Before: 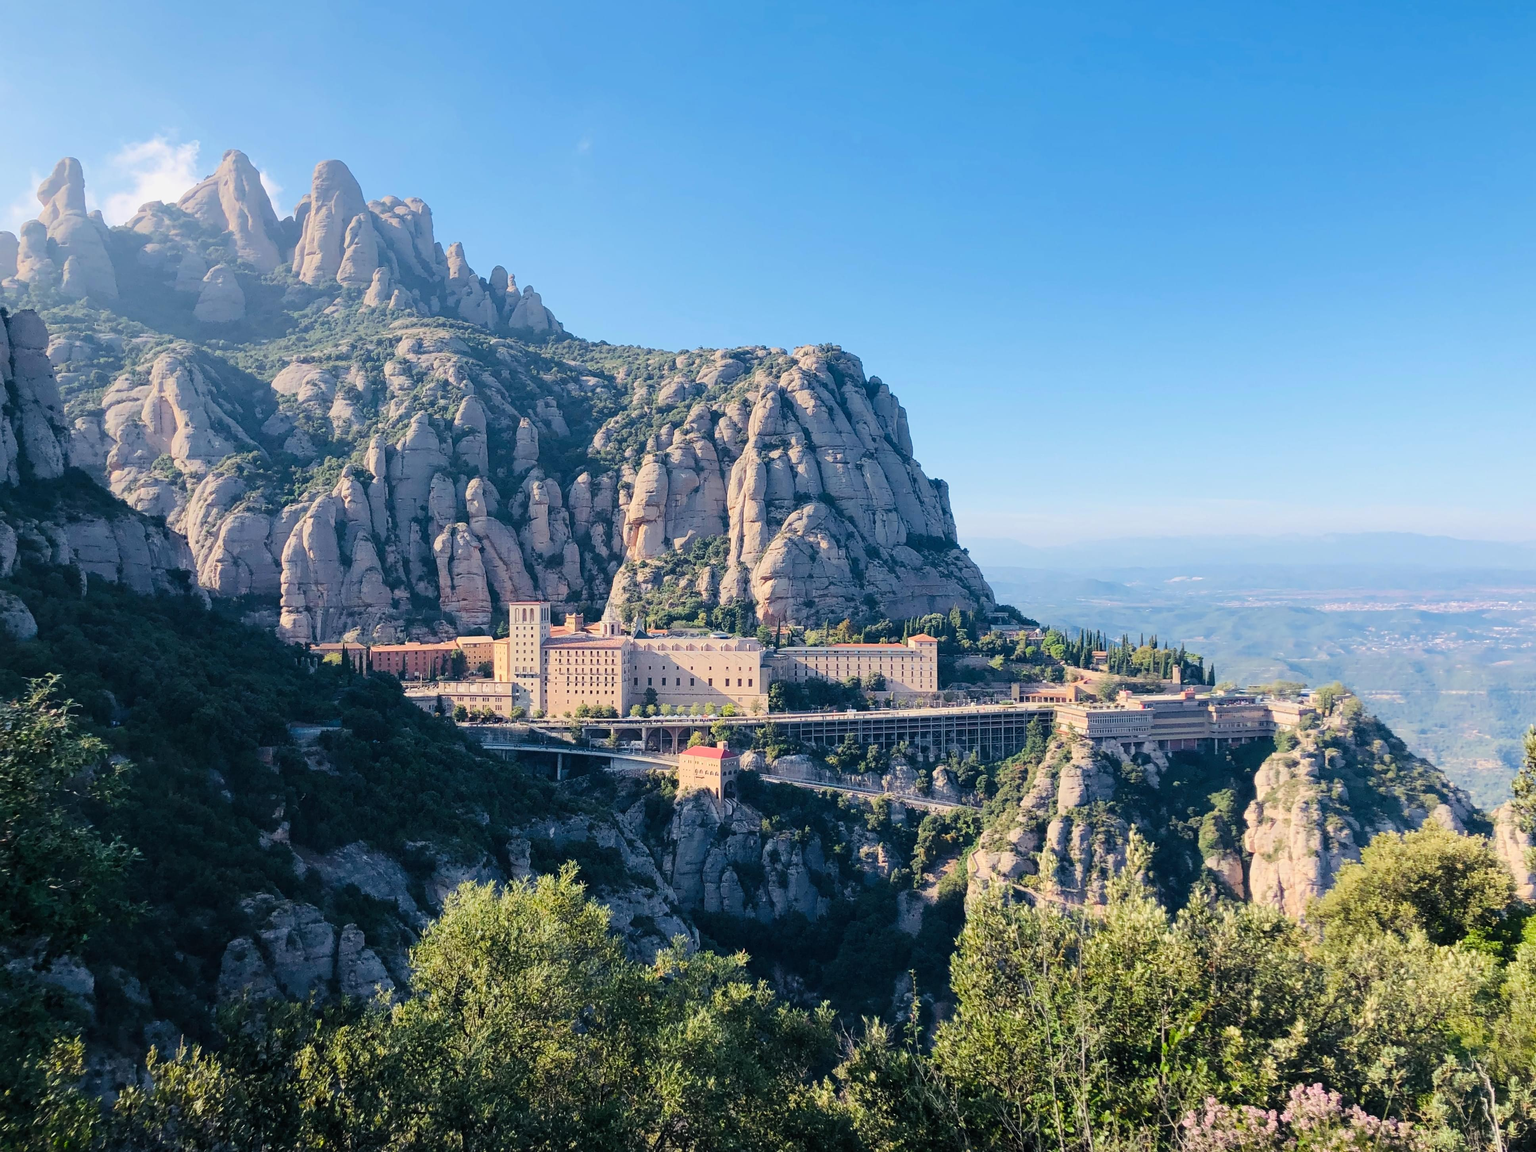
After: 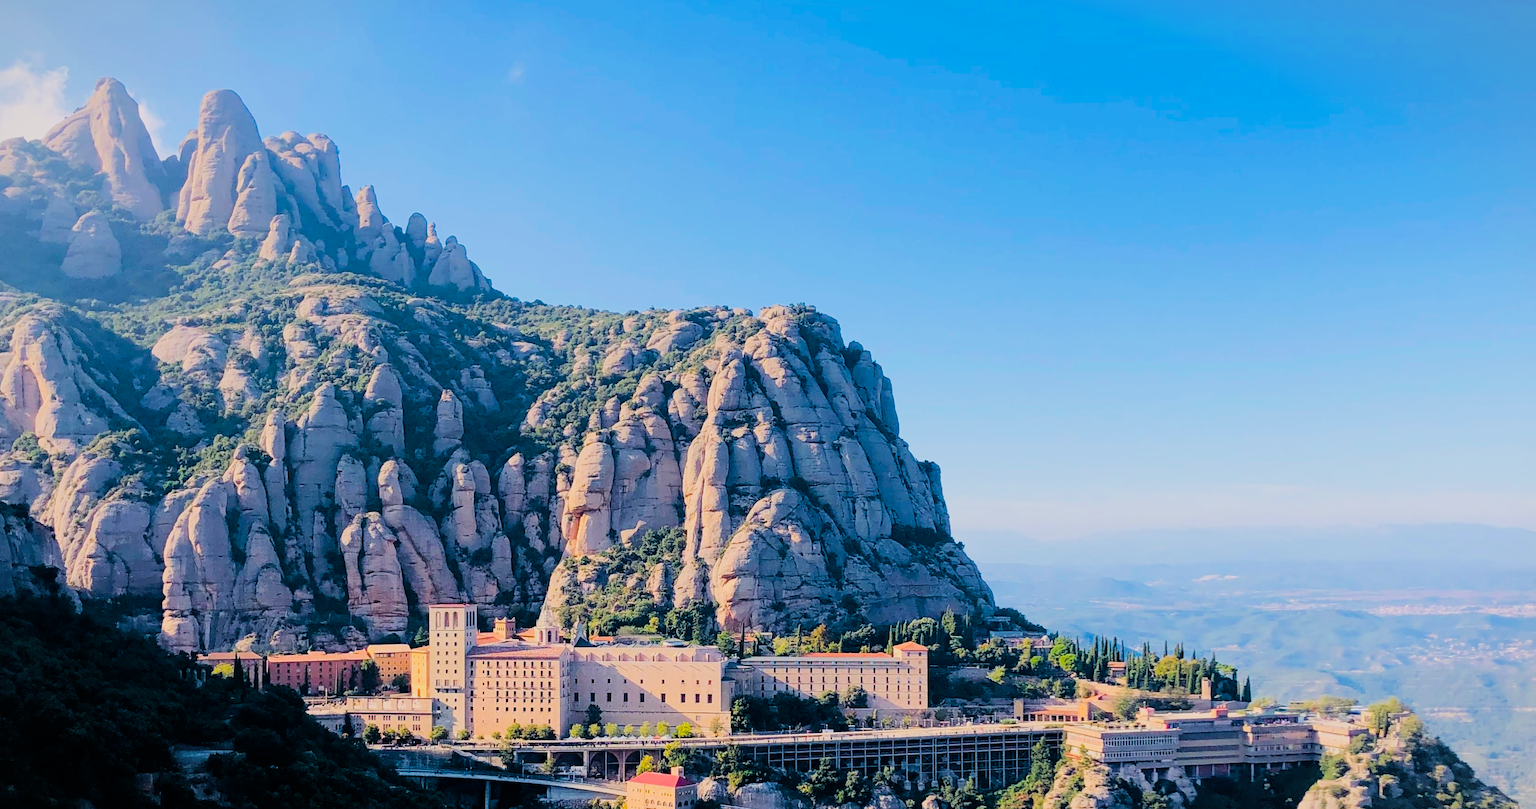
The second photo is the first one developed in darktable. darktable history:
crop and rotate: left 9.232%, top 7.264%, right 4.917%, bottom 32.407%
color balance rgb: highlights gain › chroma 0.958%, highlights gain › hue 26.66°, linear chroma grading › global chroma 20.182%, perceptual saturation grading › global saturation 25.023%, global vibrance 20%
vignetting: fall-off start 98.54%, fall-off radius 99.73%, brightness -0.343, width/height ratio 1.424, unbound false
color calibration: illuminant same as pipeline (D50), adaptation XYZ, x 0.346, y 0.357, temperature 5006.01 K
filmic rgb: black relative exposure -5.15 EV, white relative exposure 3.97 EV, hardness 2.88, contrast 1.3, highlights saturation mix -30.79%
